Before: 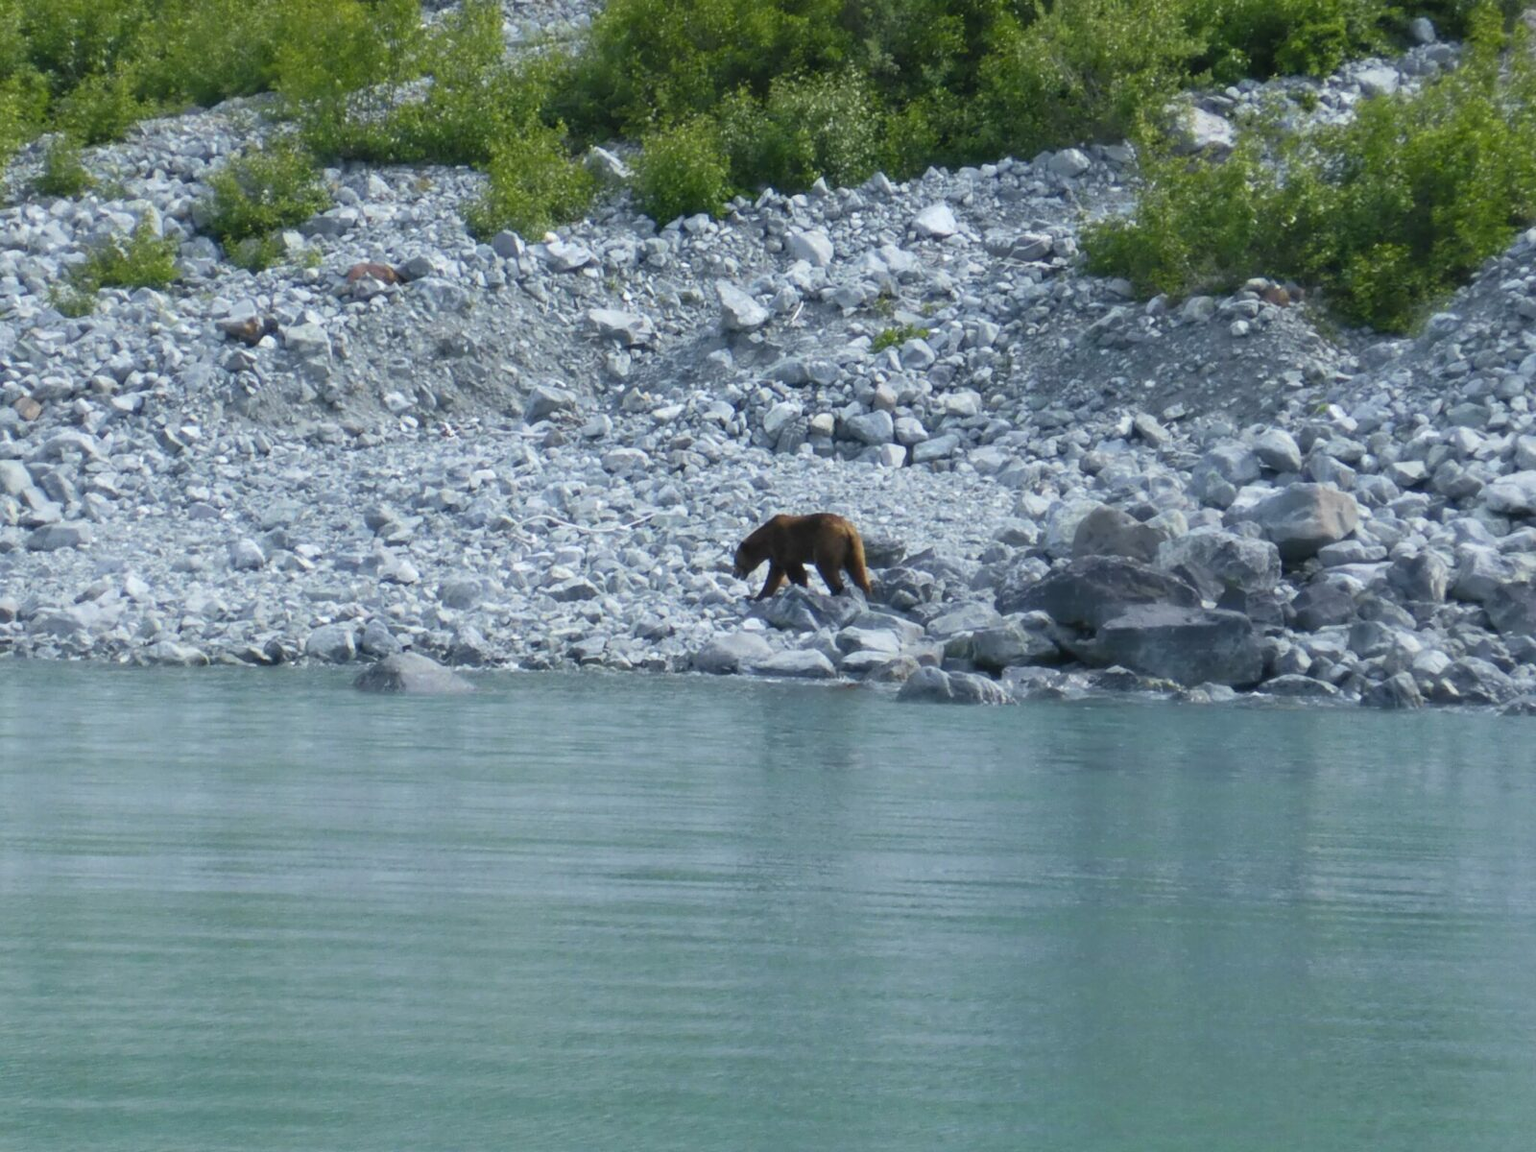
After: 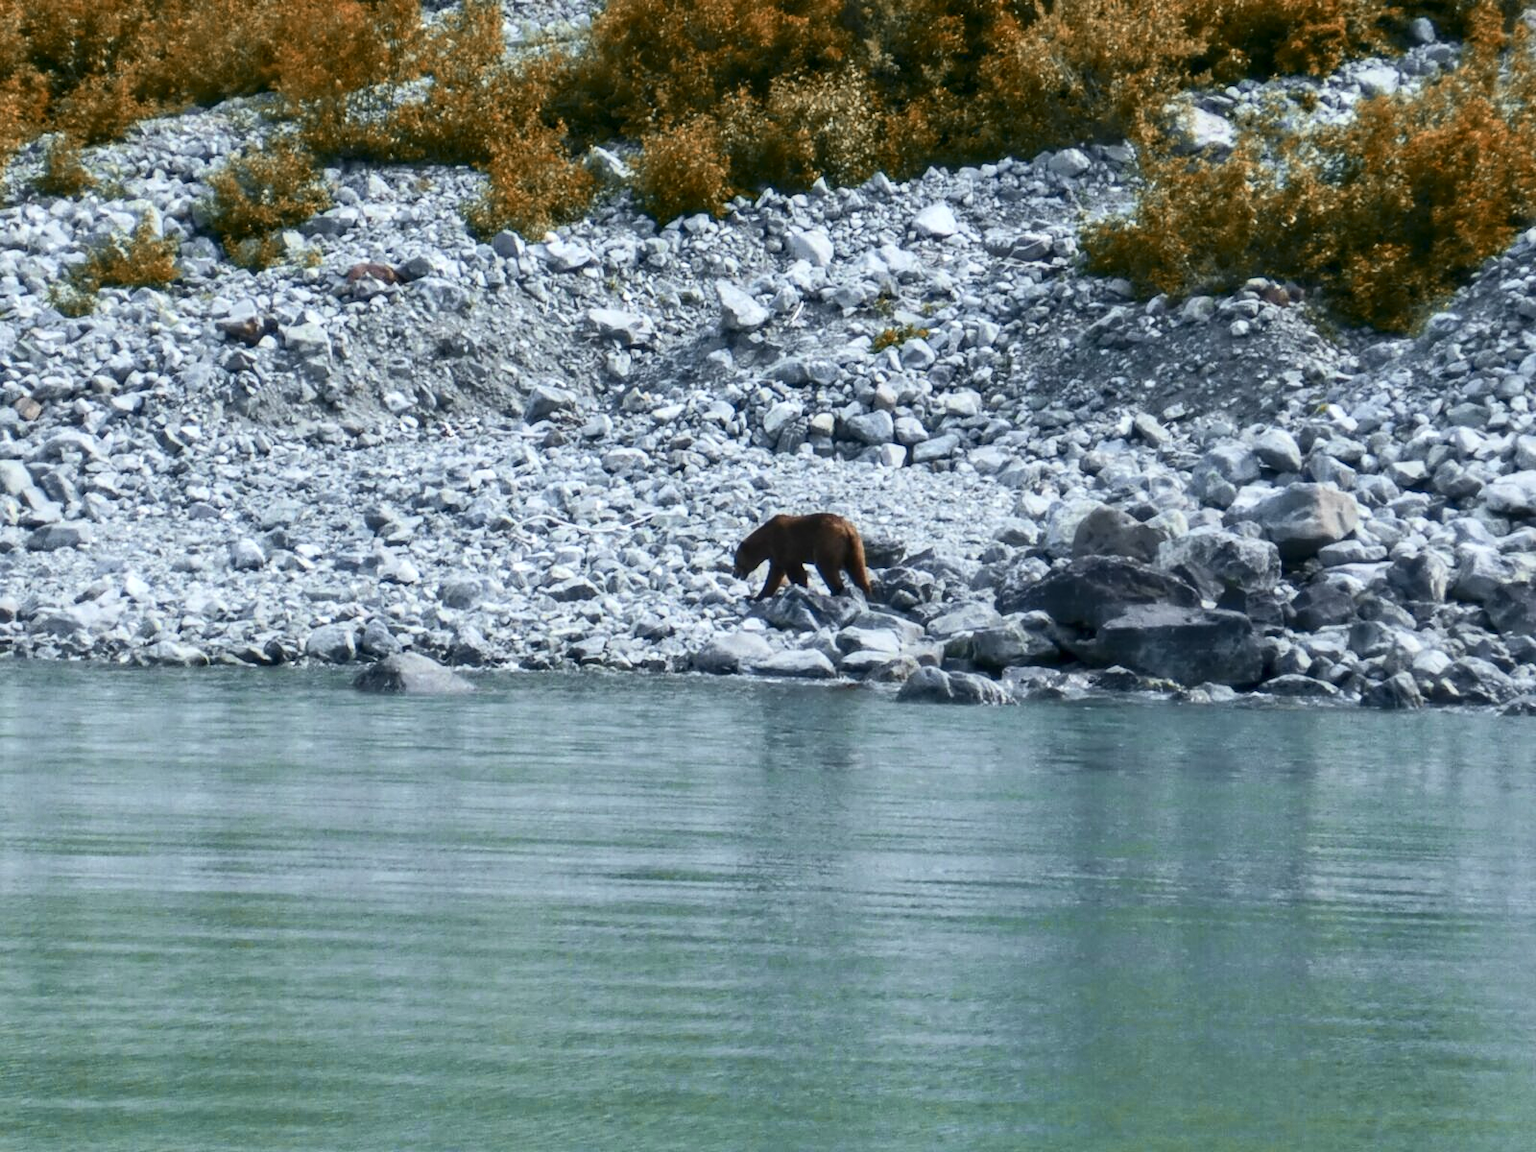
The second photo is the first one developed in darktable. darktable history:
contrast brightness saturation: contrast 0.28
color zones: curves: ch0 [(0.006, 0.385) (0.143, 0.563) (0.243, 0.321) (0.352, 0.464) (0.516, 0.456) (0.625, 0.5) (0.75, 0.5) (0.875, 0.5)]; ch1 [(0, 0.5) (0.134, 0.504) (0.246, 0.463) (0.421, 0.515) (0.5, 0.56) (0.625, 0.5) (0.75, 0.5) (0.875, 0.5)]; ch2 [(0, 0.5) (0.131, 0.426) (0.307, 0.289) (0.38, 0.188) (0.513, 0.216) (0.625, 0.548) (0.75, 0.468) (0.838, 0.396) (0.971, 0.311)]
shadows and highlights: soften with gaussian
local contrast: on, module defaults
